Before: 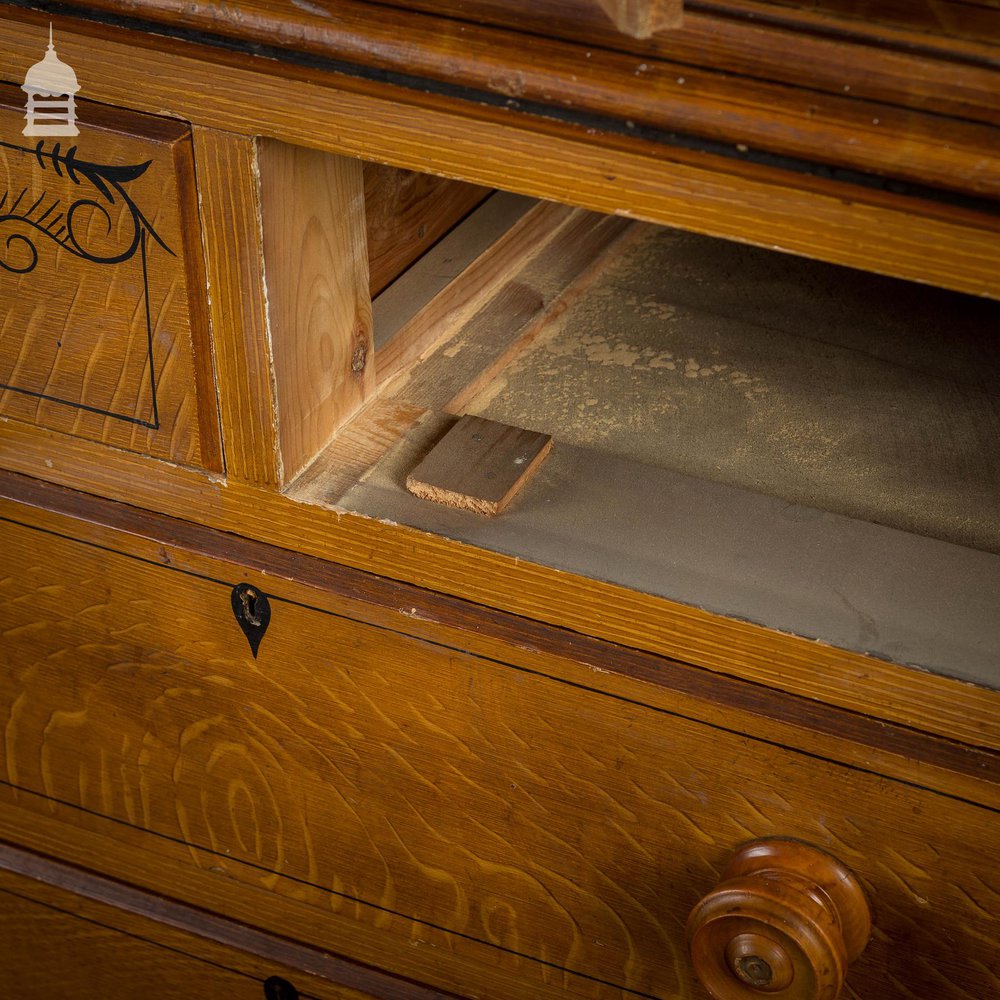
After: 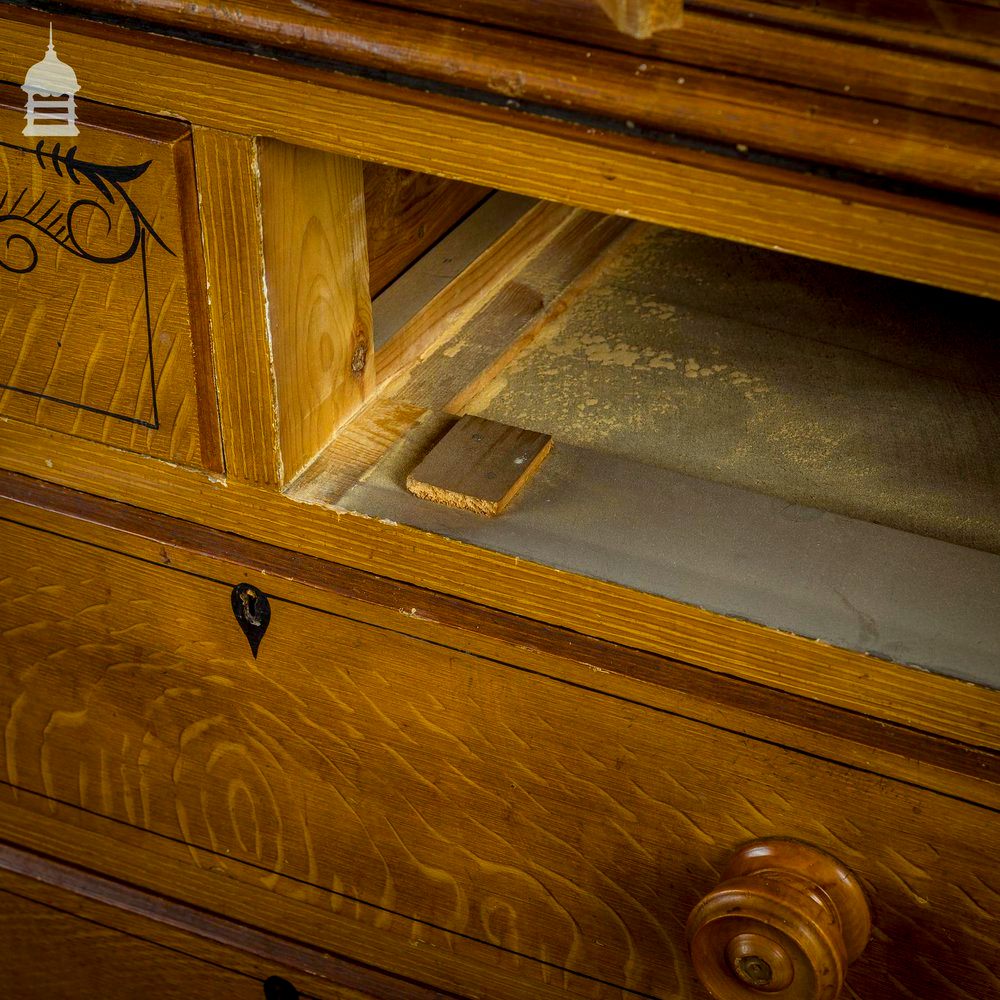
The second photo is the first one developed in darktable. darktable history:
color balance rgb: linear chroma grading › global chroma 15%, perceptual saturation grading › global saturation 30%
color correction: highlights a* -10.04, highlights b* -10.37
local contrast: on, module defaults
